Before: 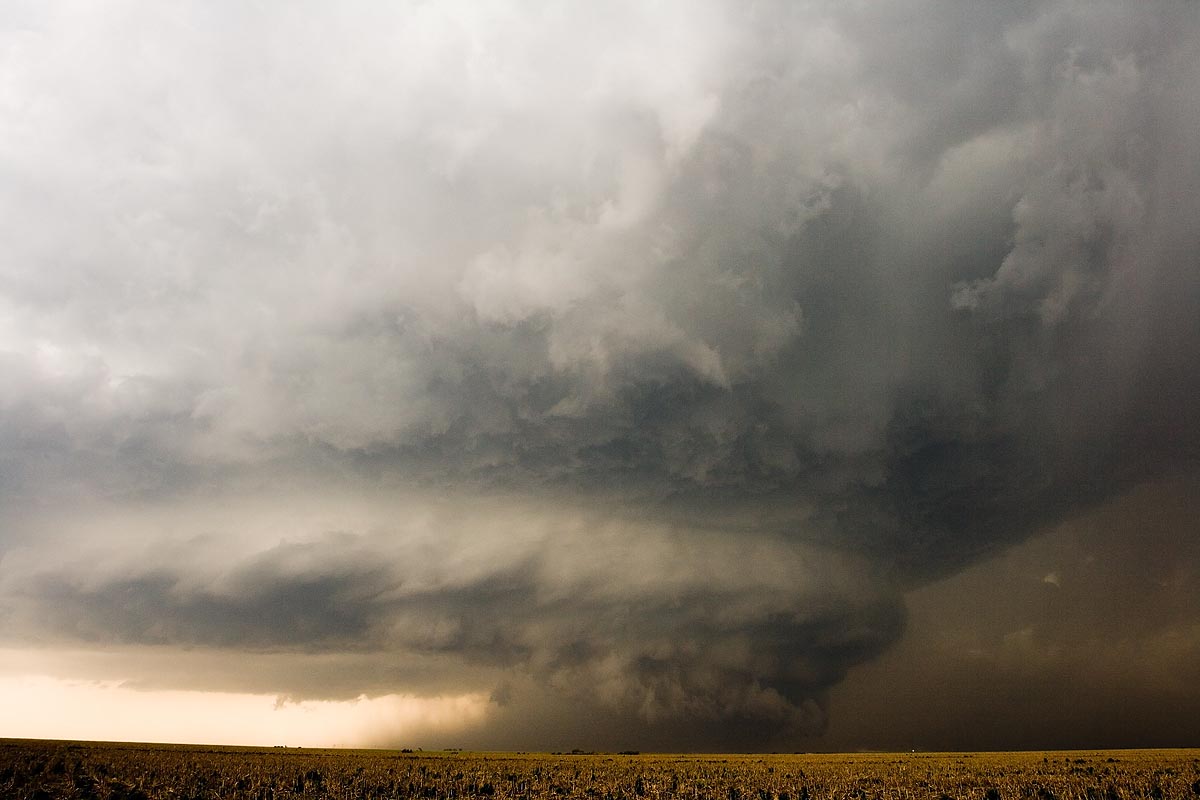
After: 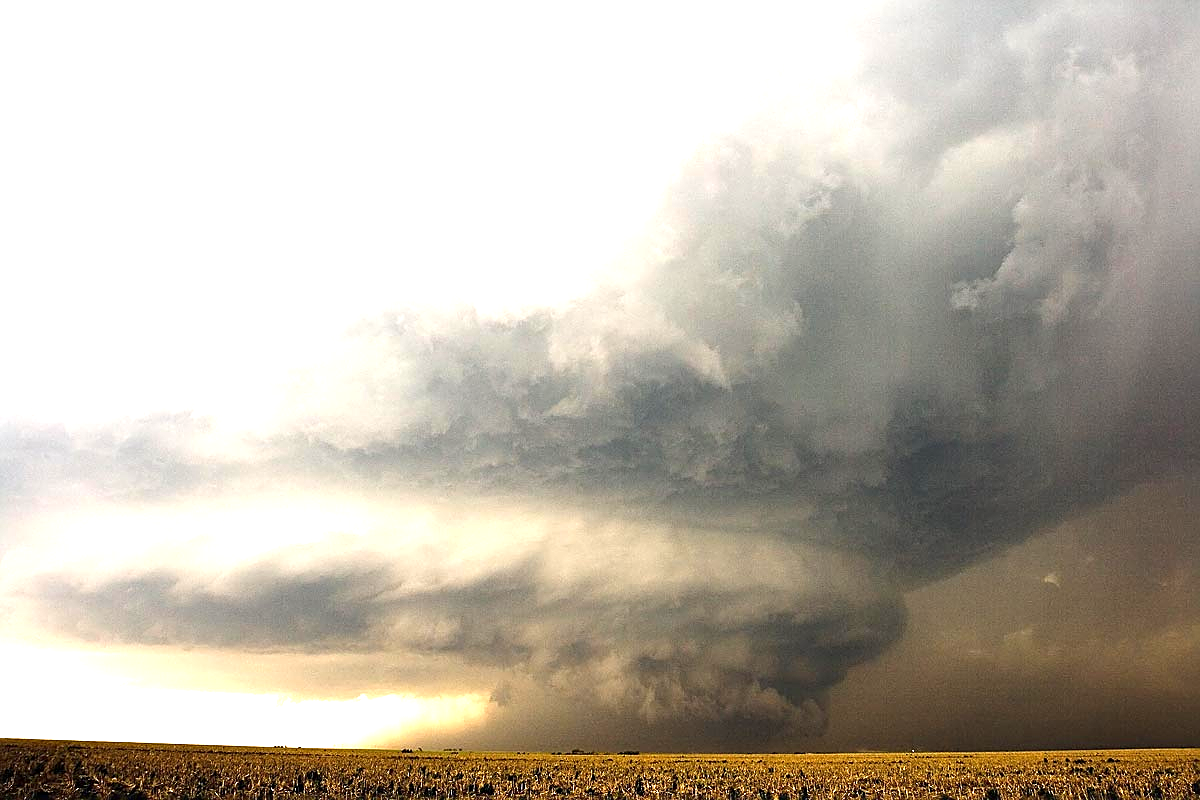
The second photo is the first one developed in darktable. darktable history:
sharpen: on, module defaults
exposure: black level correction 0, exposure 1.388 EV, compensate exposure bias true, compensate highlight preservation false
